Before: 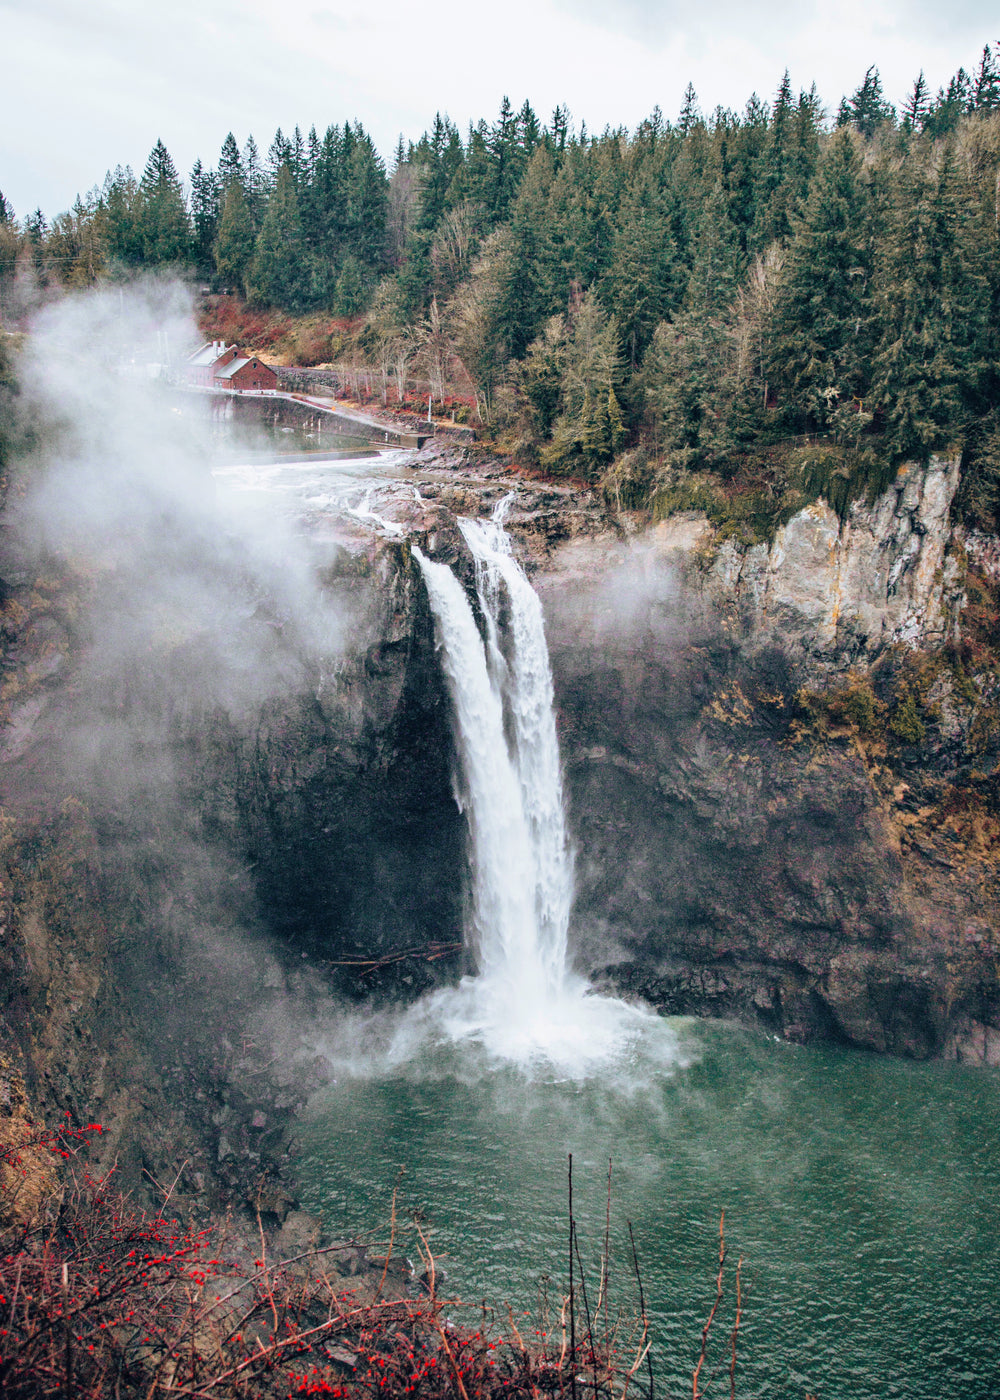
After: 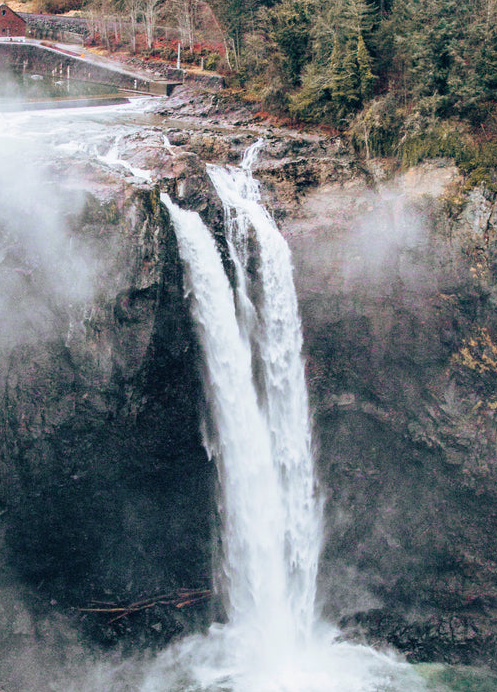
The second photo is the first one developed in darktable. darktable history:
crop: left 25.177%, top 25.224%, right 25.045%, bottom 25.287%
